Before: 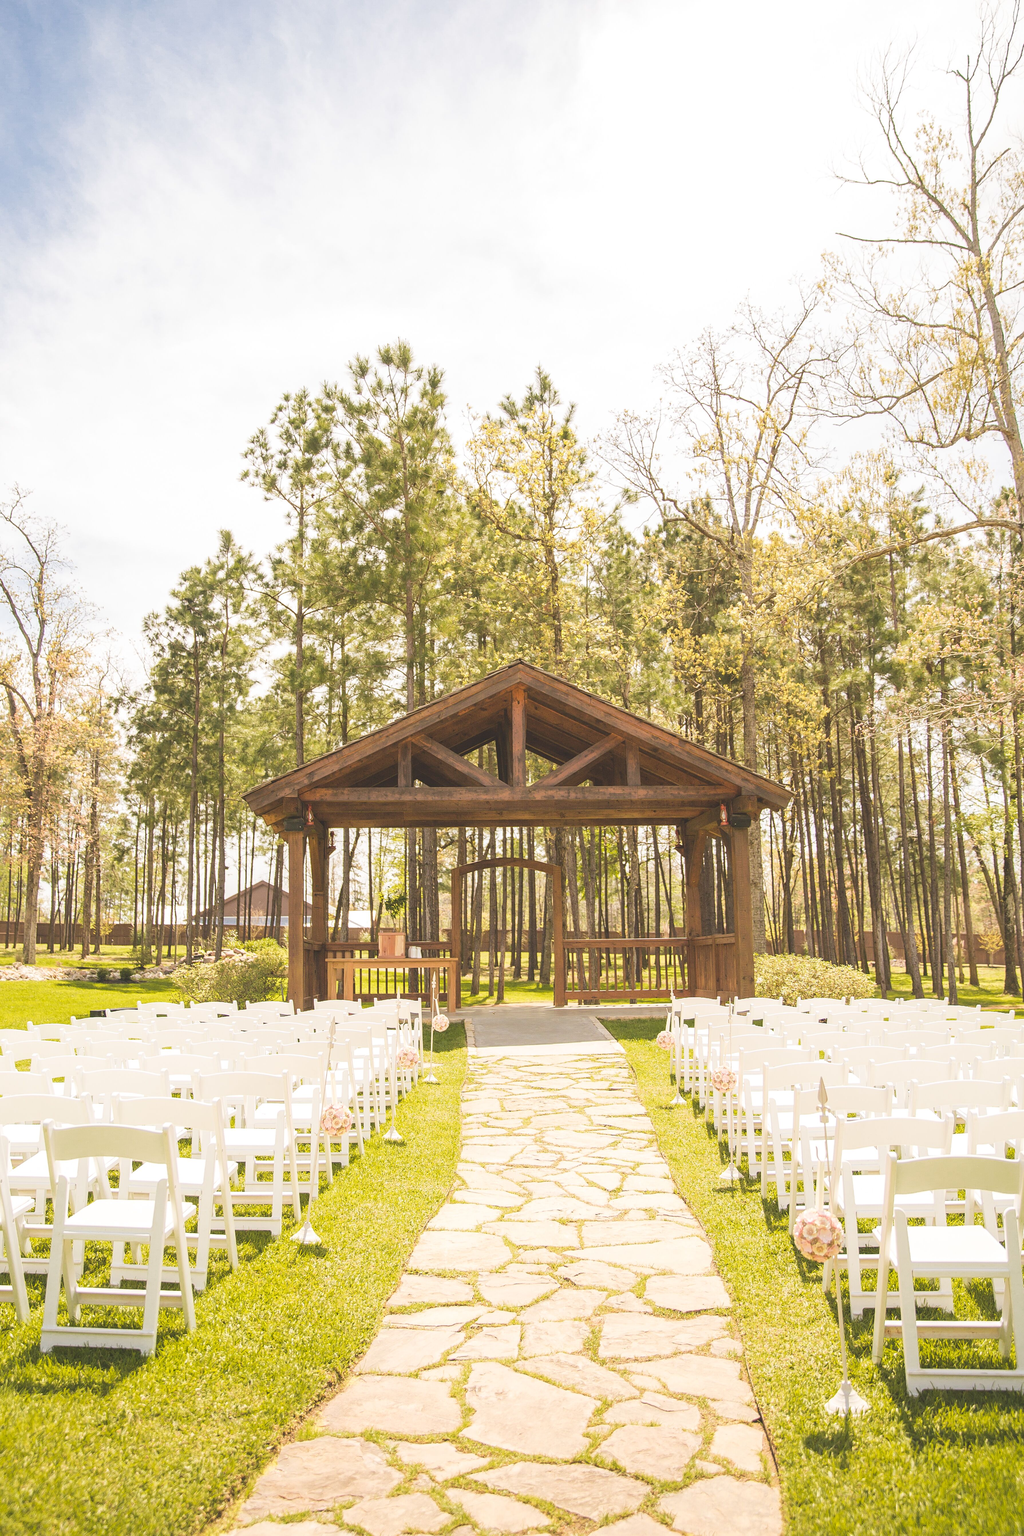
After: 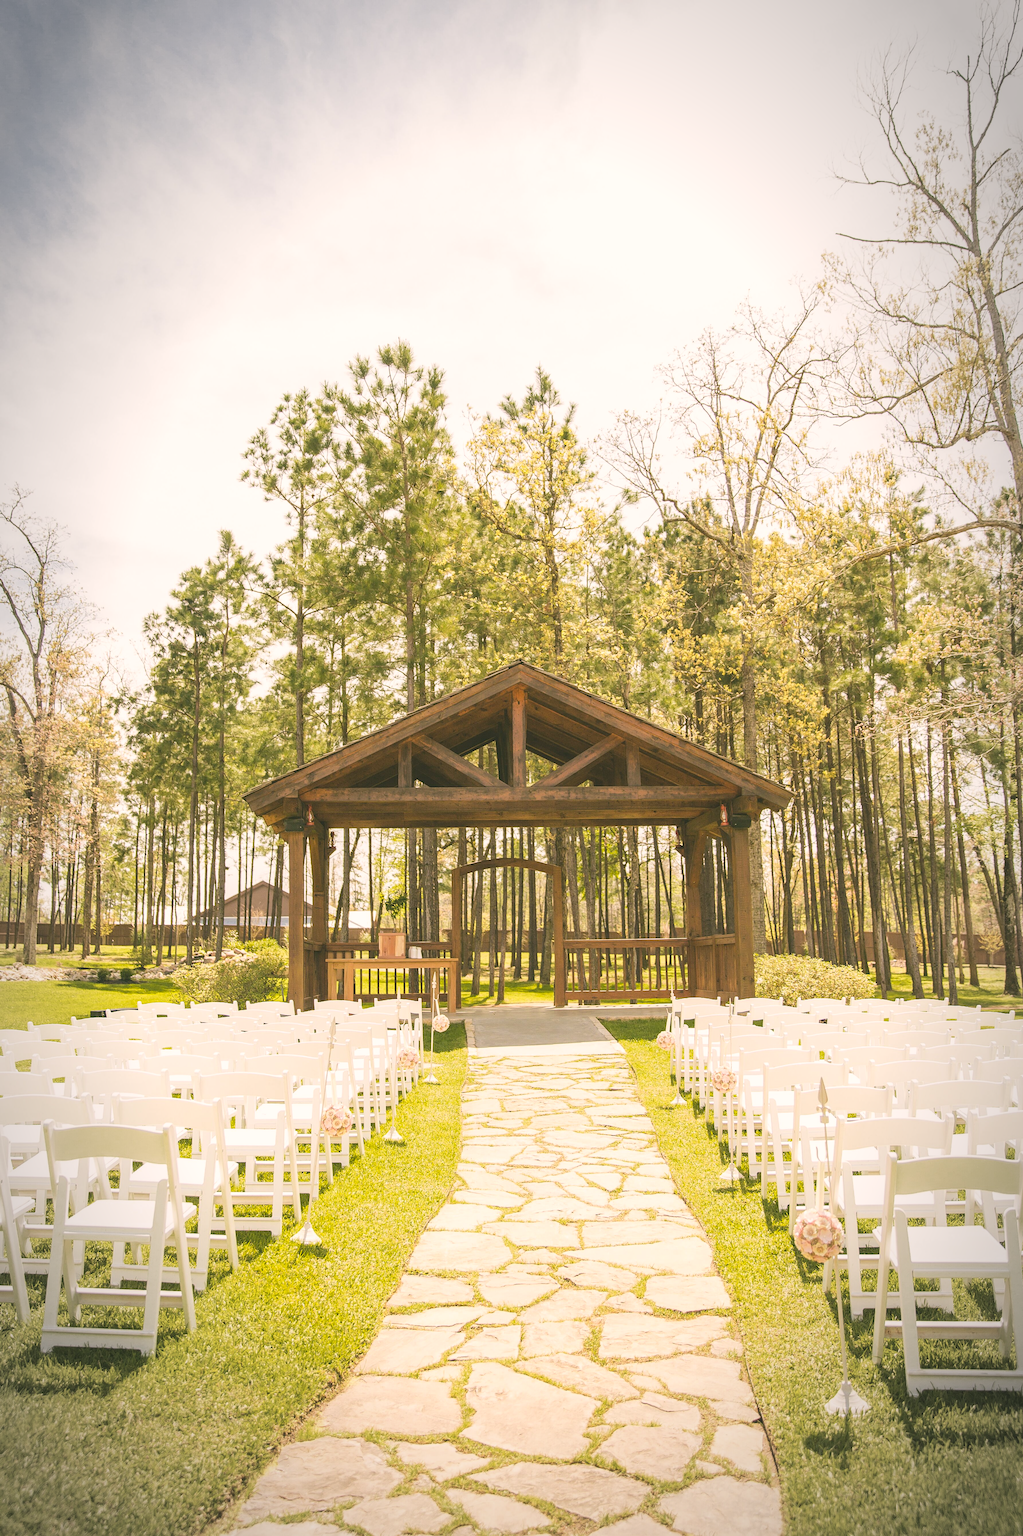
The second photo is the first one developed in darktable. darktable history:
color correction: highlights a* 4.33, highlights b* 4.92, shadows a* -8.13, shadows b* 4.92
vignetting: automatic ratio true
